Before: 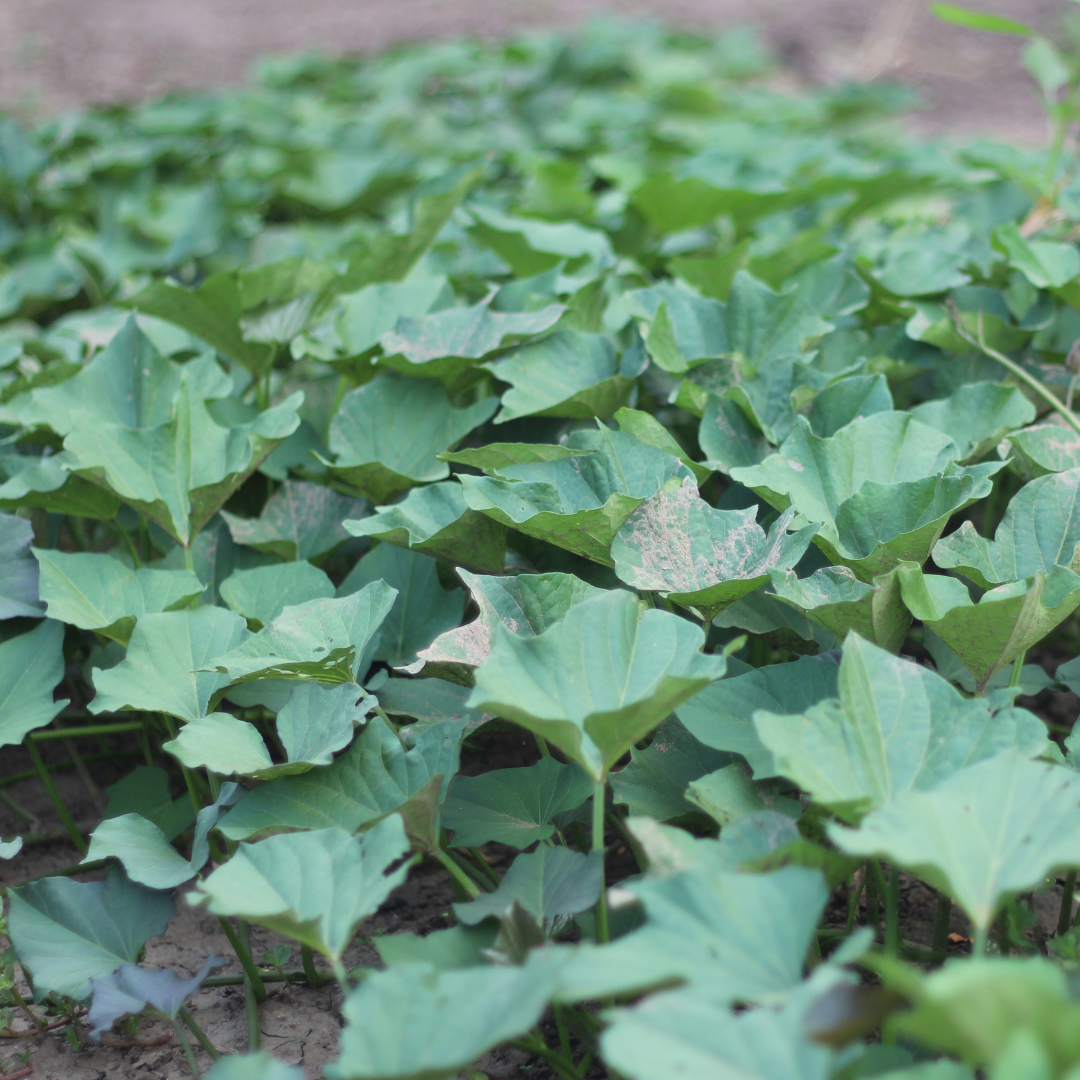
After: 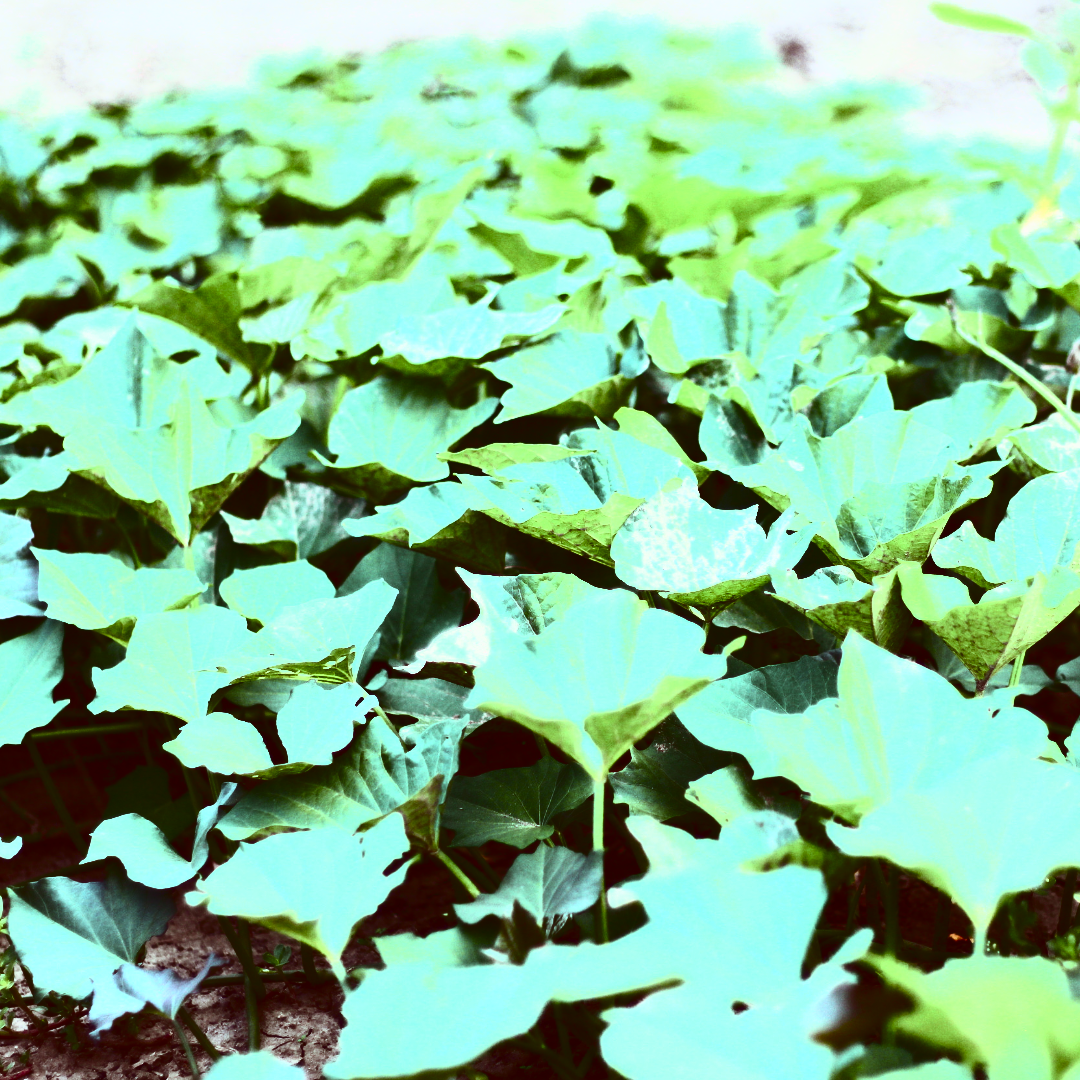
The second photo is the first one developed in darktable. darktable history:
color correction: highlights a* -7.23, highlights b* -0.161, shadows a* 20.08, shadows b* 11.73
contrast brightness saturation: contrast 0.93, brightness 0.2
tone equalizer: on, module defaults
tone curve: curves: ch0 [(0, 0.018) (0.162, 0.128) (0.434, 0.478) (0.667, 0.785) (0.819, 0.943) (1, 0.991)]; ch1 [(0, 0) (0.402, 0.36) (0.476, 0.449) (0.506, 0.505) (0.523, 0.518) (0.579, 0.626) (0.641, 0.668) (0.693, 0.745) (0.861, 0.934) (1, 1)]; ch2 [(0, 0) (0.424, 0.388) (0.483, 0.472) (0.503, 0.505) (0.521, 0.519) (0.547, 0.581) (0.582, 0.648) (0.699, 0.759) (0.997, 0.858)], color space Lab, independent channels
